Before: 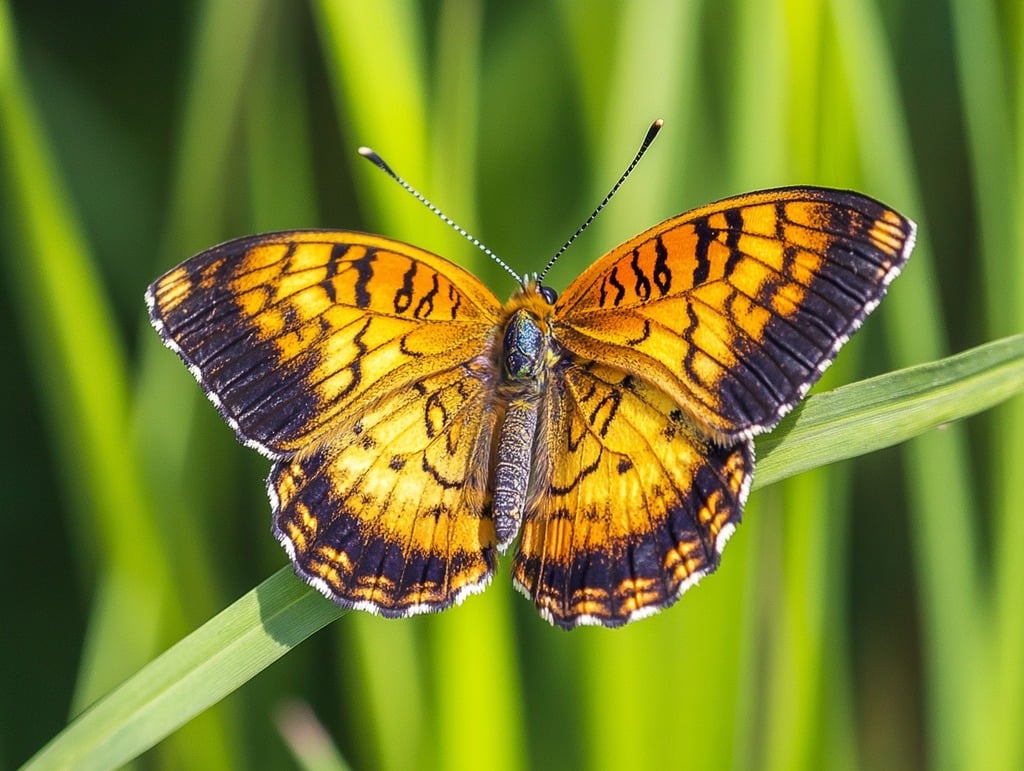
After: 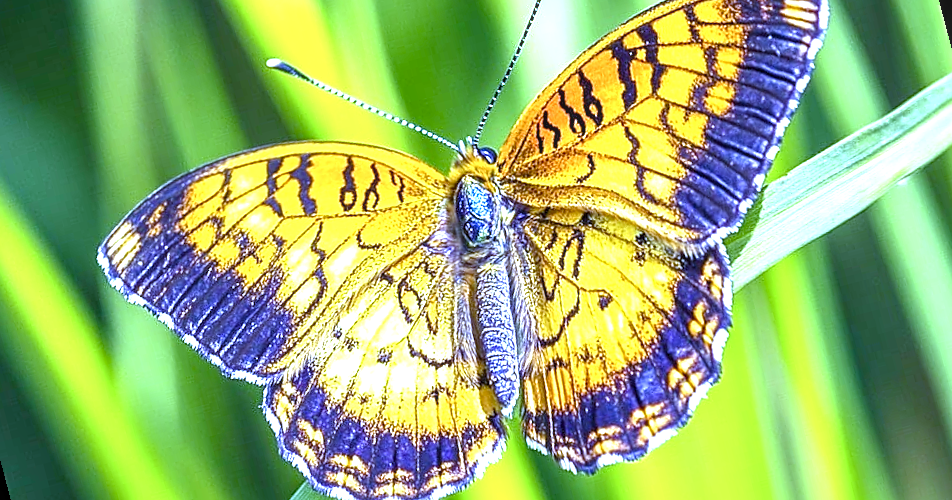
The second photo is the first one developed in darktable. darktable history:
local contrast: detail 130%
exposure: black level correction 0, exposure 1.5 EV, compensate exposure bias true, compensate highlight preservation false
color balance rgb: perceptual saturation grading › global saturation 20%, perceptual saturation grading › highlights -25%, perceptual saturation grading › shadows 25%
rotate and perspective: rotation -14.8°, crop left 0.1, crop right 0.903, crop top 0.25, crop bottom 0.748
sharpen: on, module defaults
white balance: red 0.766, blue 1.537
